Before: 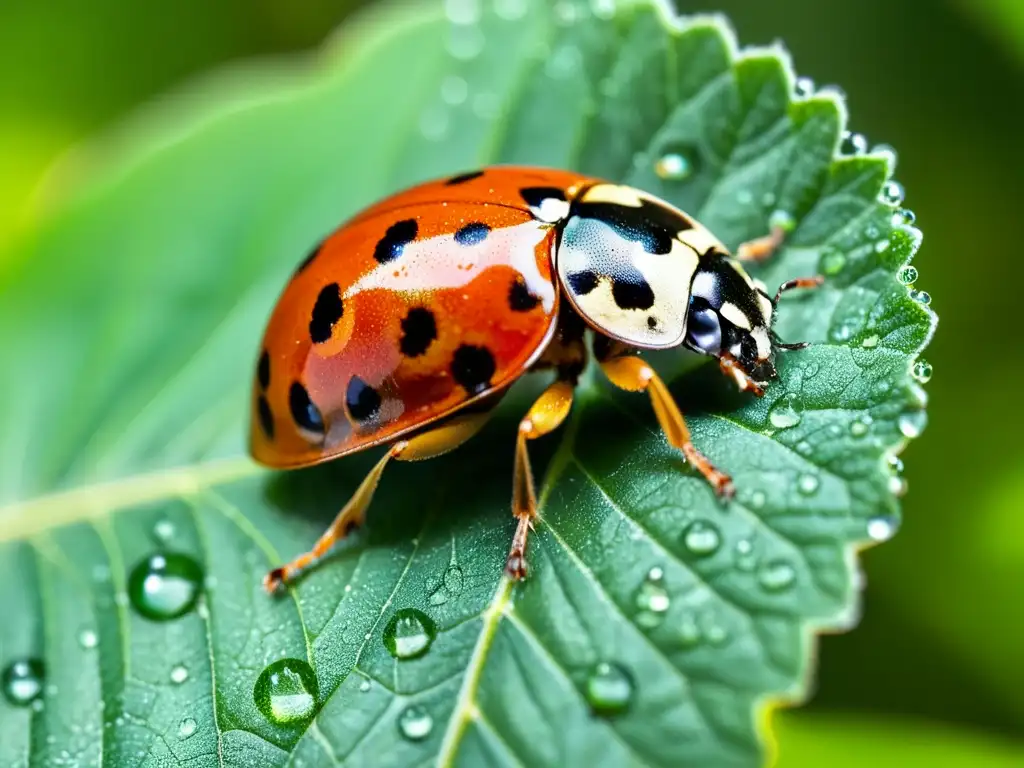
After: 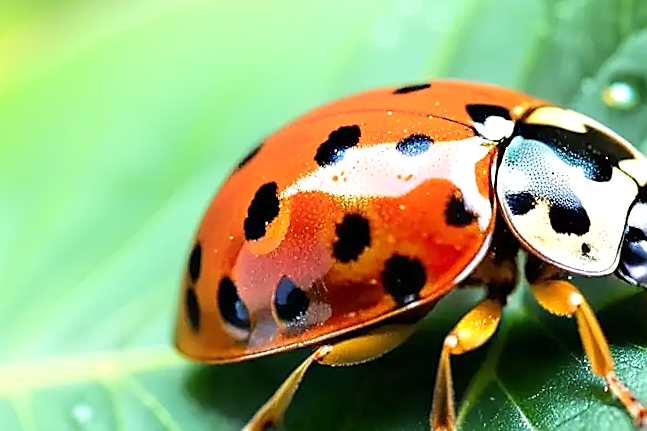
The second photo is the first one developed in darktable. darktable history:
sharpen: radius 1.4, amount 1.25, threshold 0.7
shadows and highlights: shadows -21.3, highlights 100, soften with gaussian
crop and rotate: angle -4.99°, left 2.122%, top 6.945%, right 27.566%, bottom 30.519%
exposure: exposure 0.3 EV, compensate highlight preservation false
